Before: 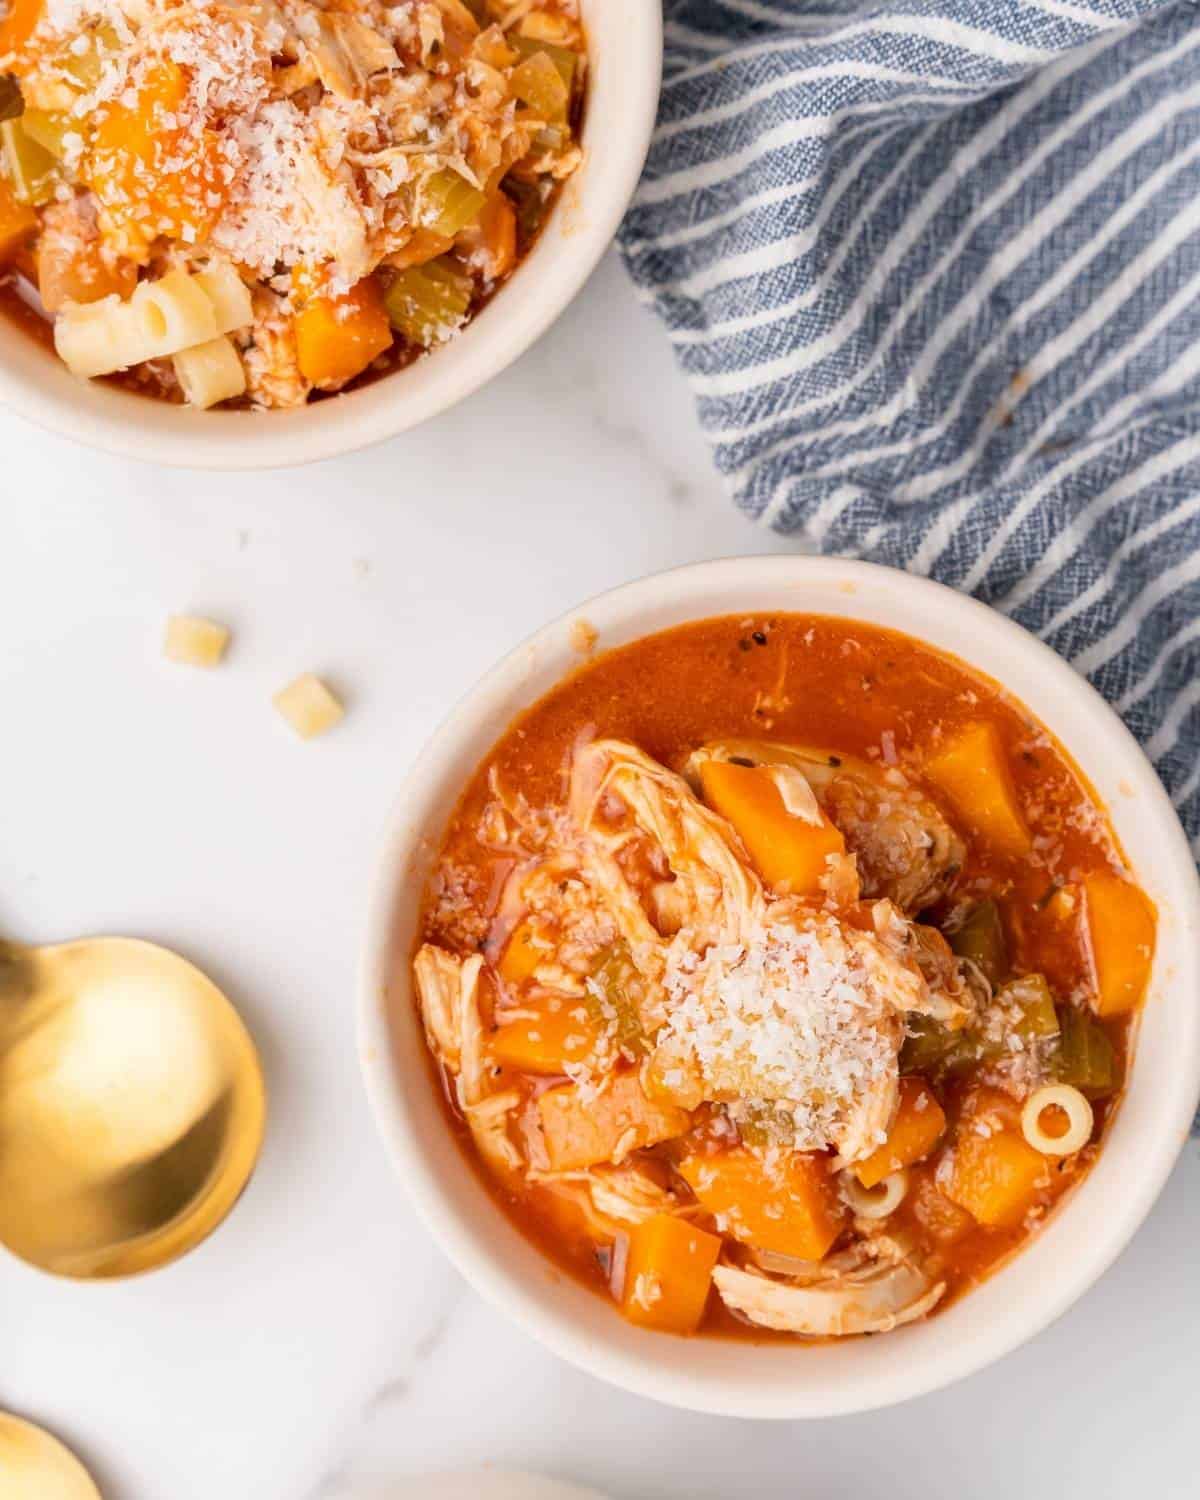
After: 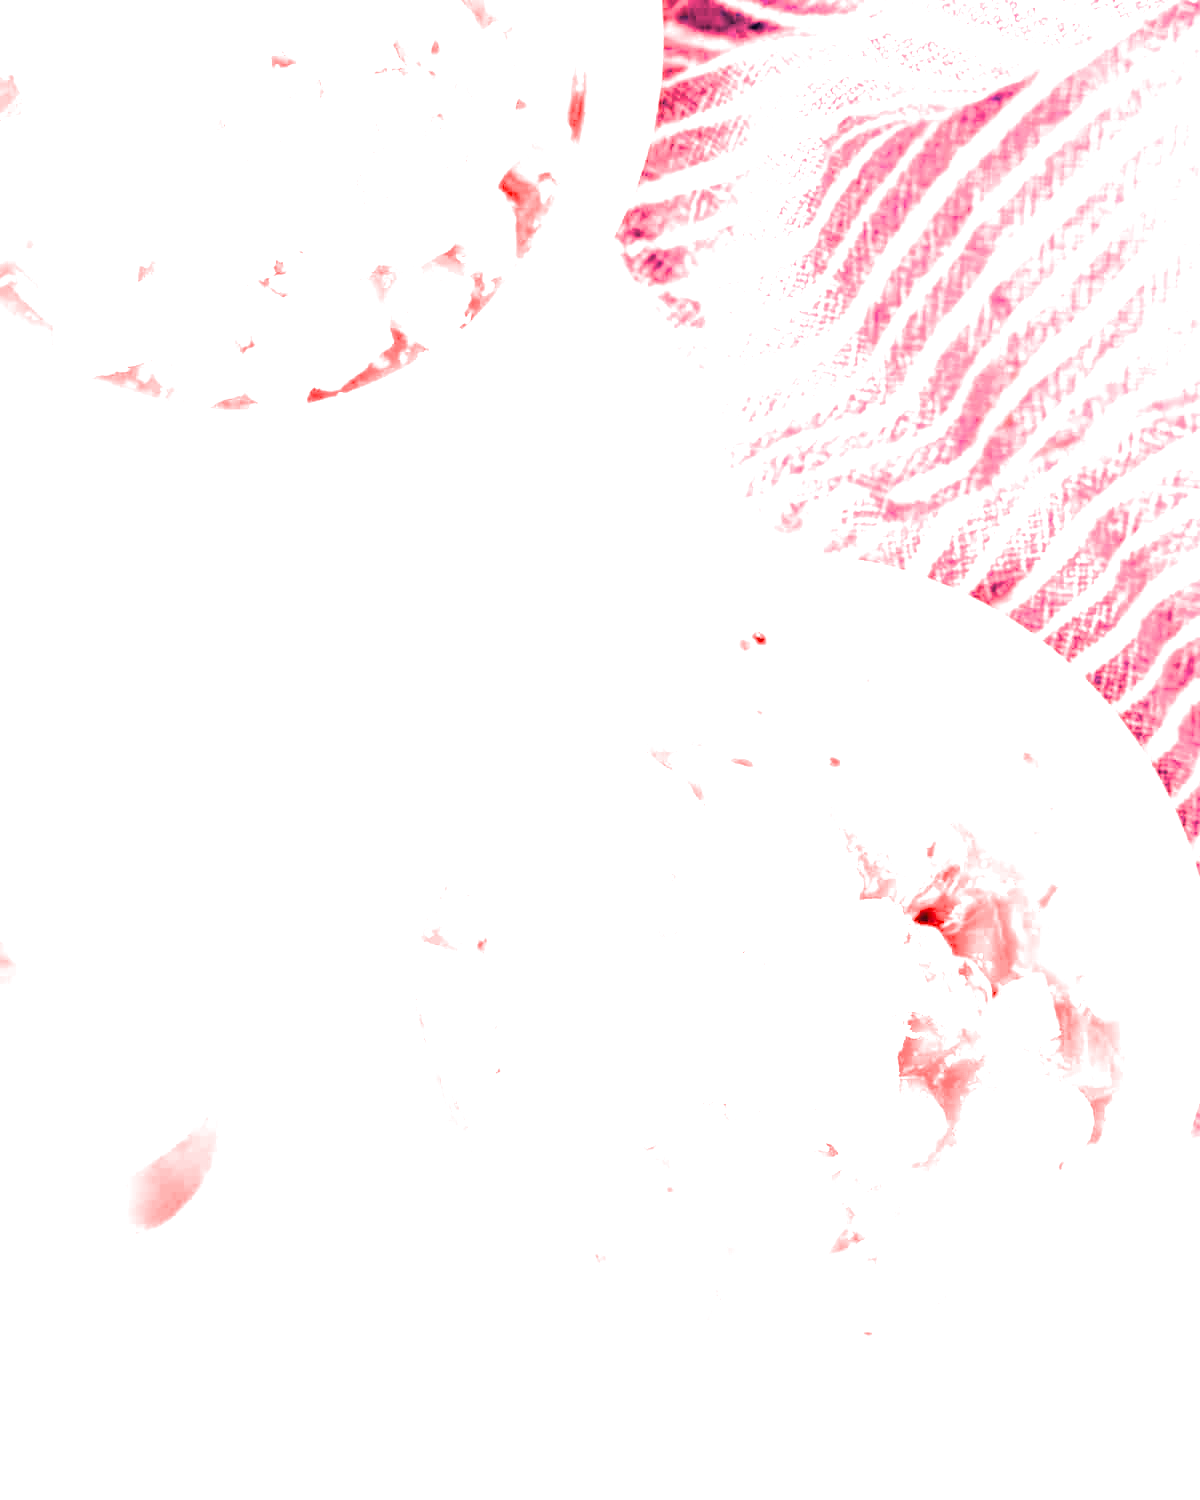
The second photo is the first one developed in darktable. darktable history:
exposure: black level correction 0, exposure 0.7 EV, compensate exposure bias true, compensate highlight preservation false
tone equalizer: on, module defaults
white balance: red 4.26, blue 1.802
filmic rgb: black relative exposure -3.86 EV, white relative exposure 3.48 EV, hardness 2.63, contrast 1.103
